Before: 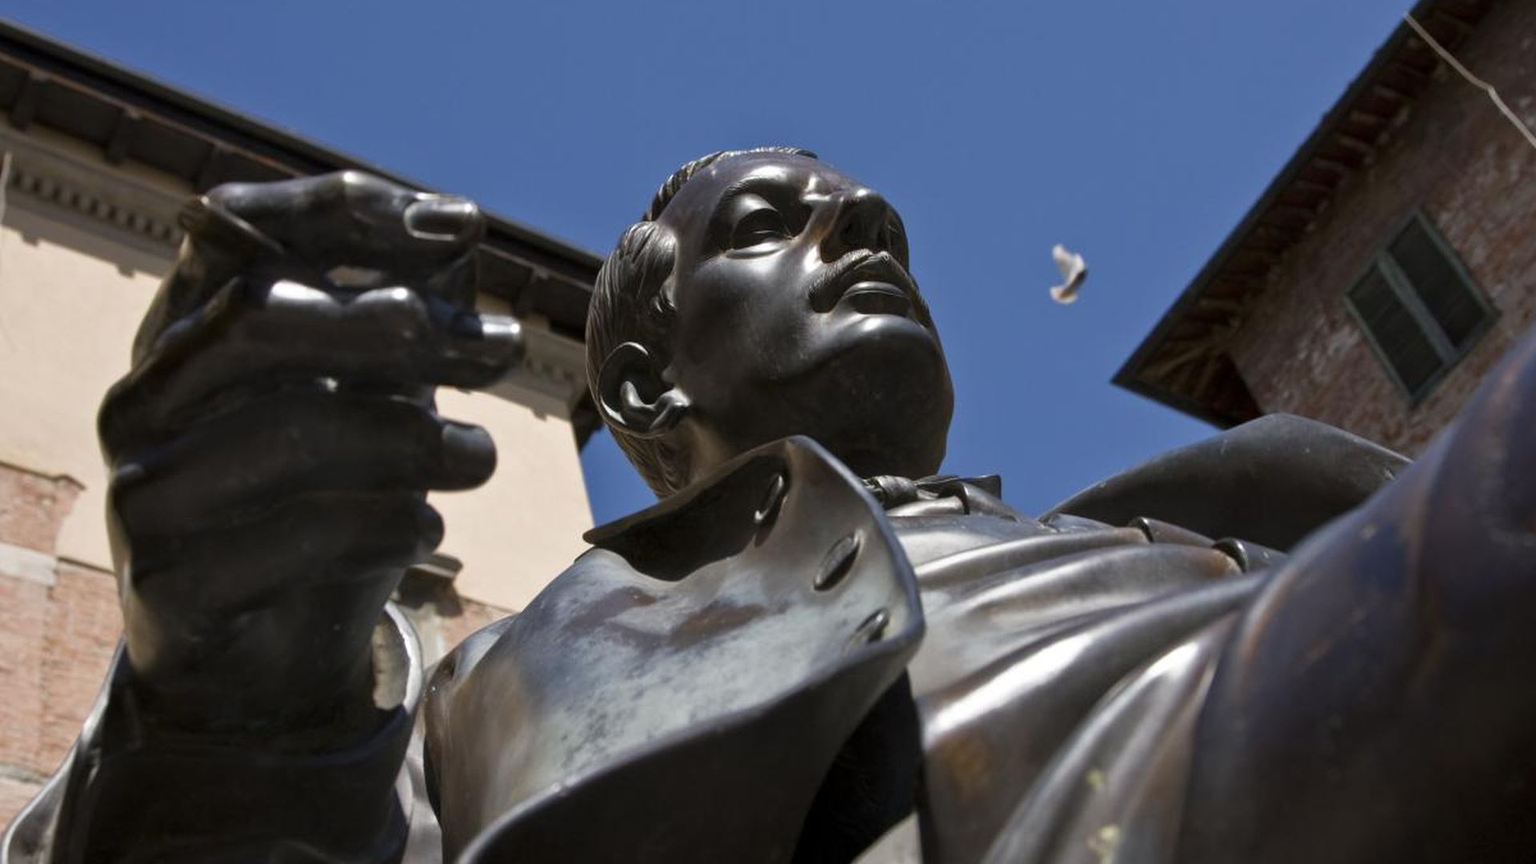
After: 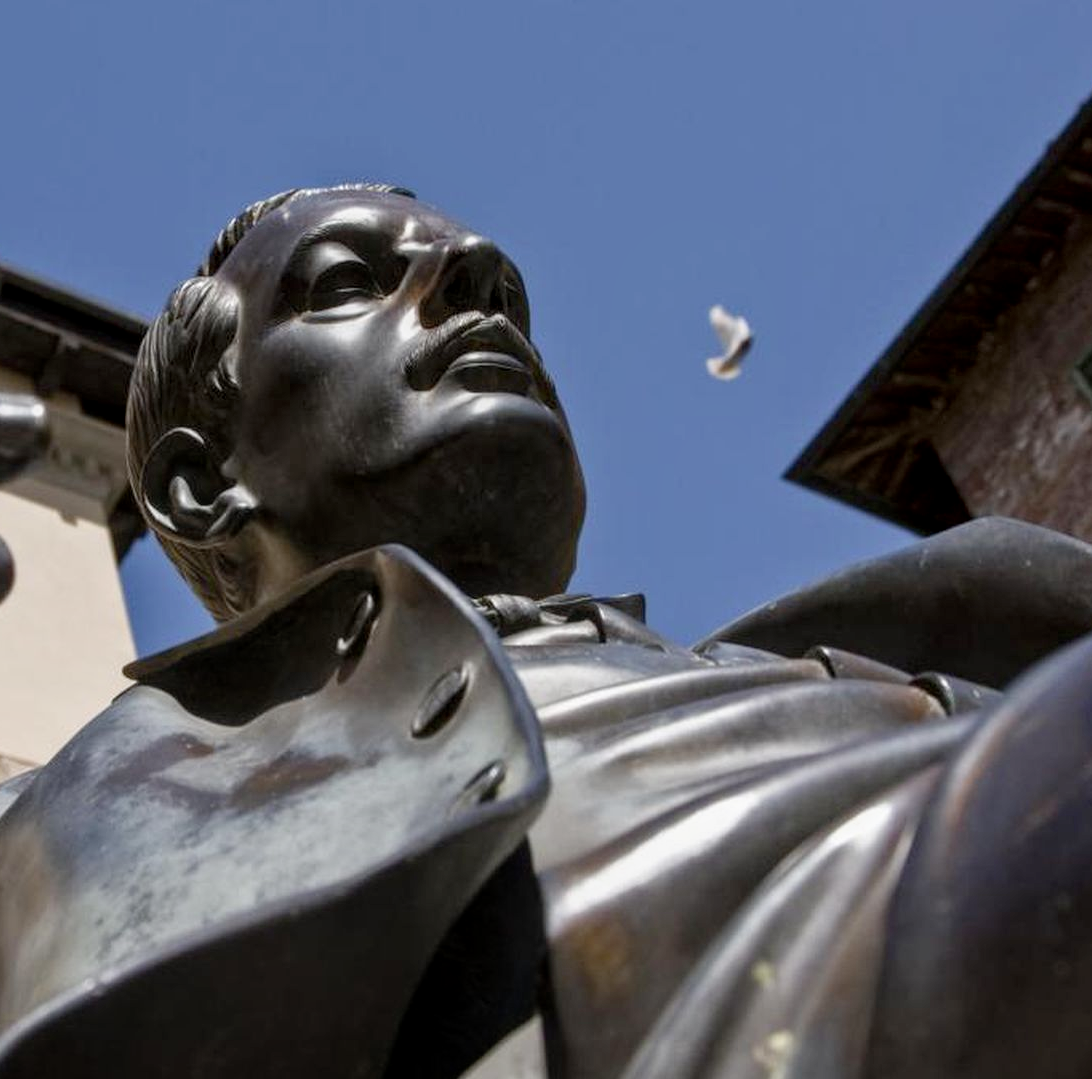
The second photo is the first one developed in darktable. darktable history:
tone curve: curves: ch0 [(0, 0) (0.07, 0.052) (0.23, 0.254) (0.486, 0.53) (0.822, 0.825) (0.994, 0.955)]; ch1 [(0, 0) (0.226, 0.261) (0.379, 0.442) (0.469, 0.472) (0.495, 0.495) (0.514, 0.504) (0.561, 0.568) (0.59, 0.612) (1, 1)]; ch2 [(0, 0) (0.269, 0.299) (0.459, 0.441) (0.498, 0.499) (0.523, 0.52) (0.551, 0.576) (0.629, 0.643) (0.659, 0.681) (0.718, 0.764) (1, 1)], preserve colors none
tone equalizer: mask exposure compensation -0.486 EV
crop: left 31.591%, top 0.001%, right 11.531%
local contrast: on, module defaults
